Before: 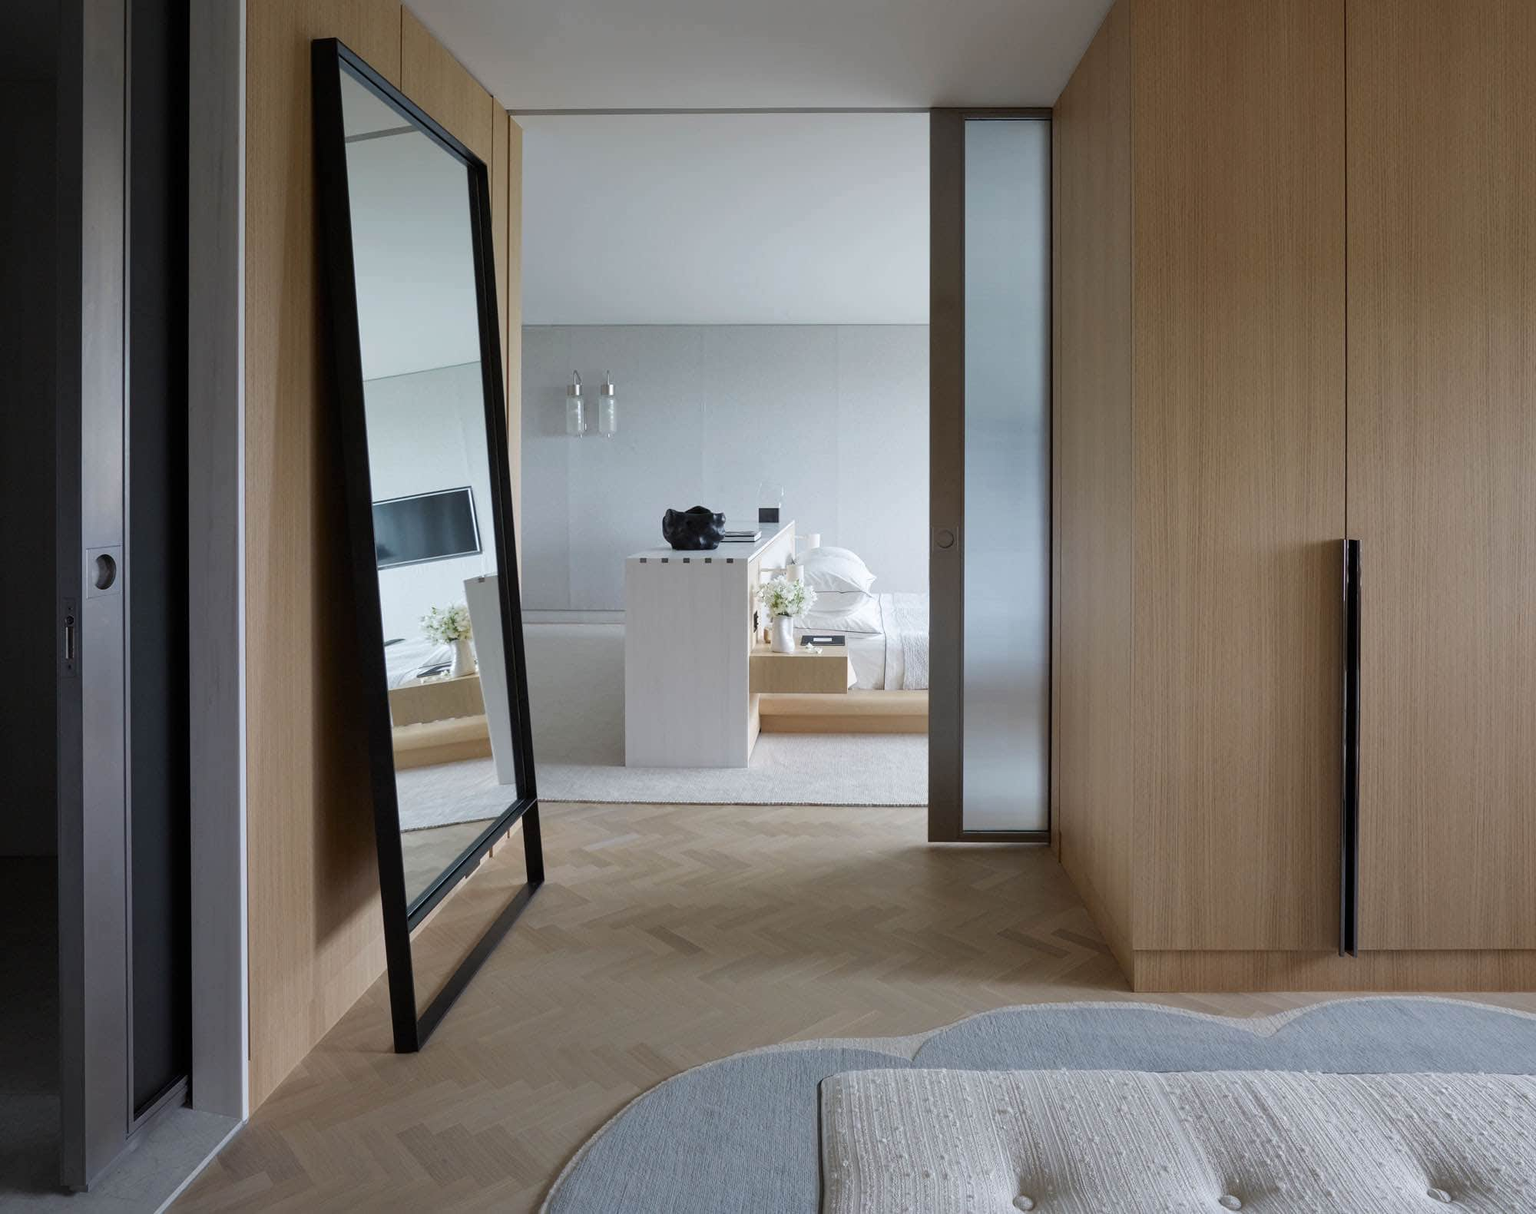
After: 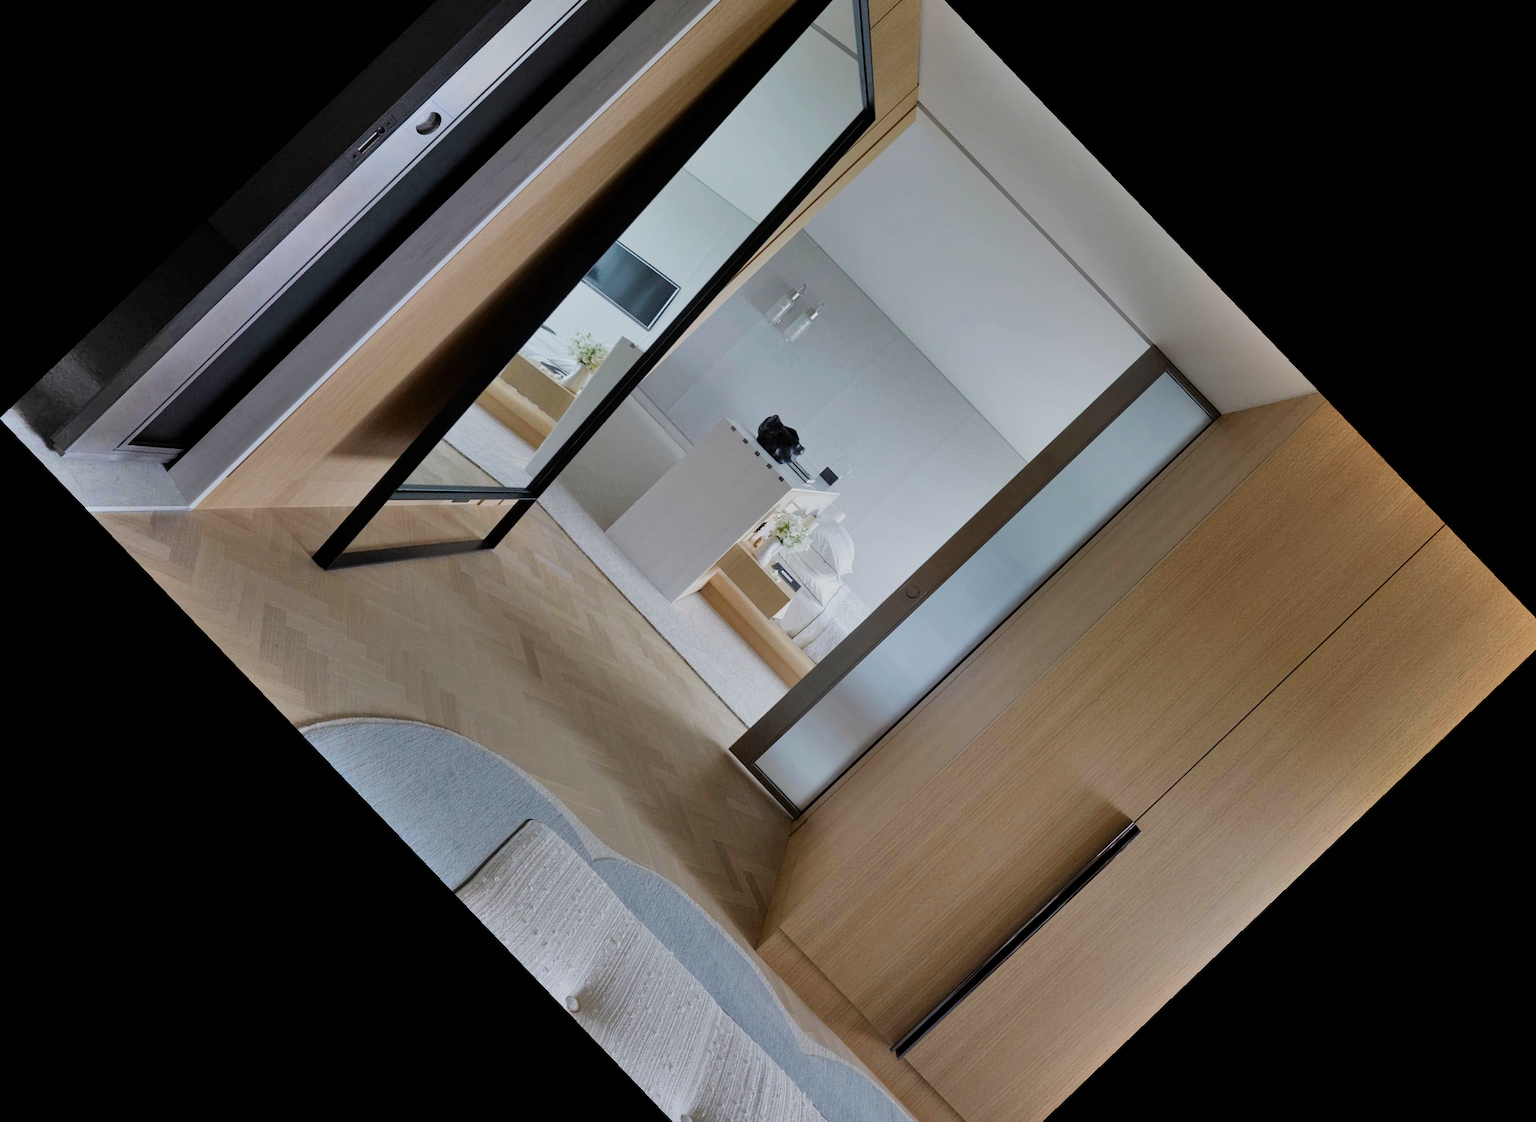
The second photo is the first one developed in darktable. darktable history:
filmic rgb: white relative exposure 3.85 EV, hardness 4.3
shadows and highlights: shadows 60, soften with gaussian
crop and rotate: angle -46.26°, top 16.234%, right 0.912%, bottom 11.704%
color balance rgb: perceptual saturation grading › global saturation 20%, global vibrance 10%
